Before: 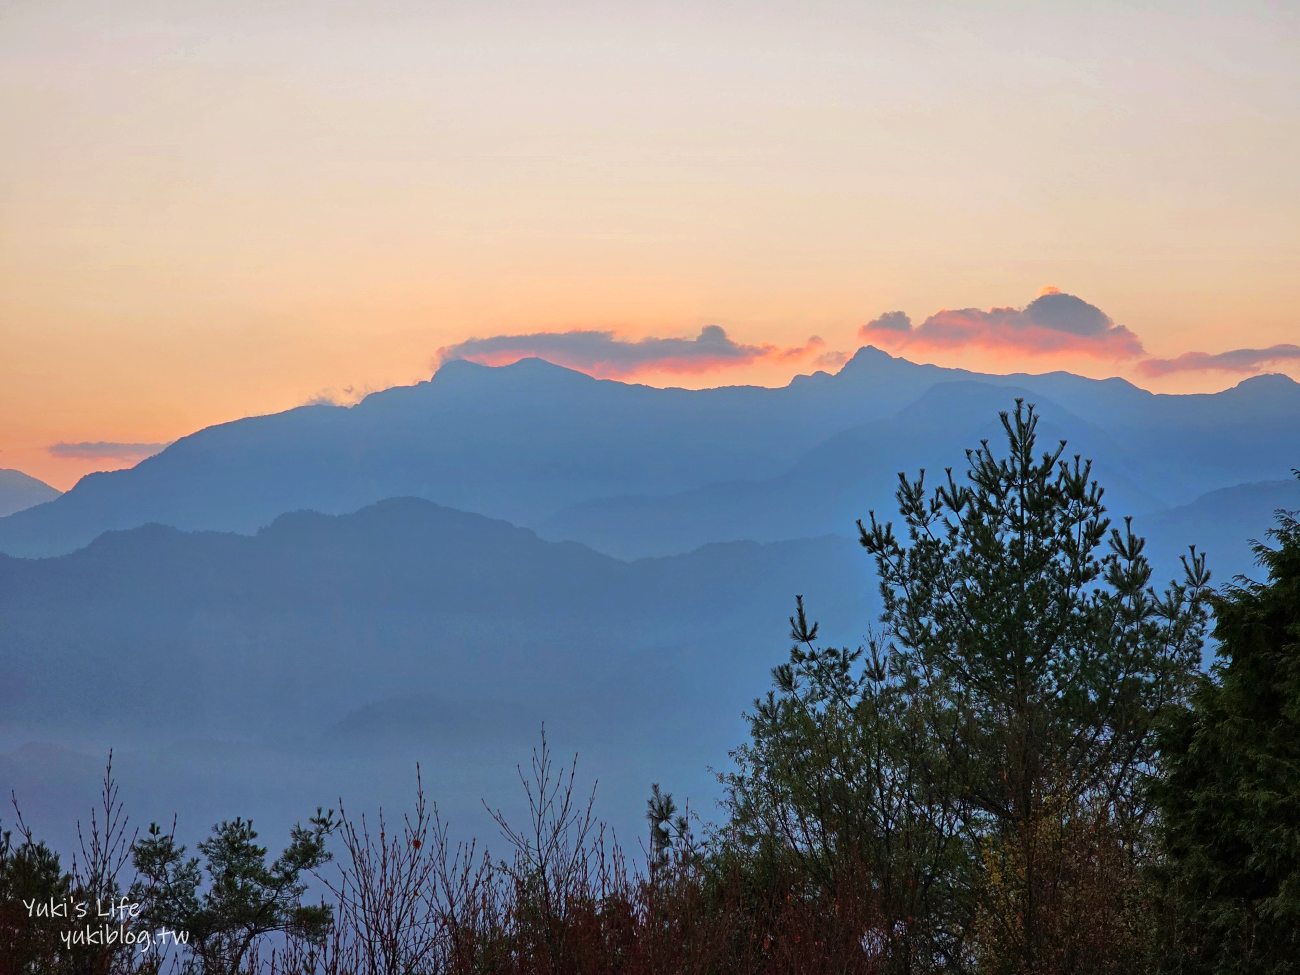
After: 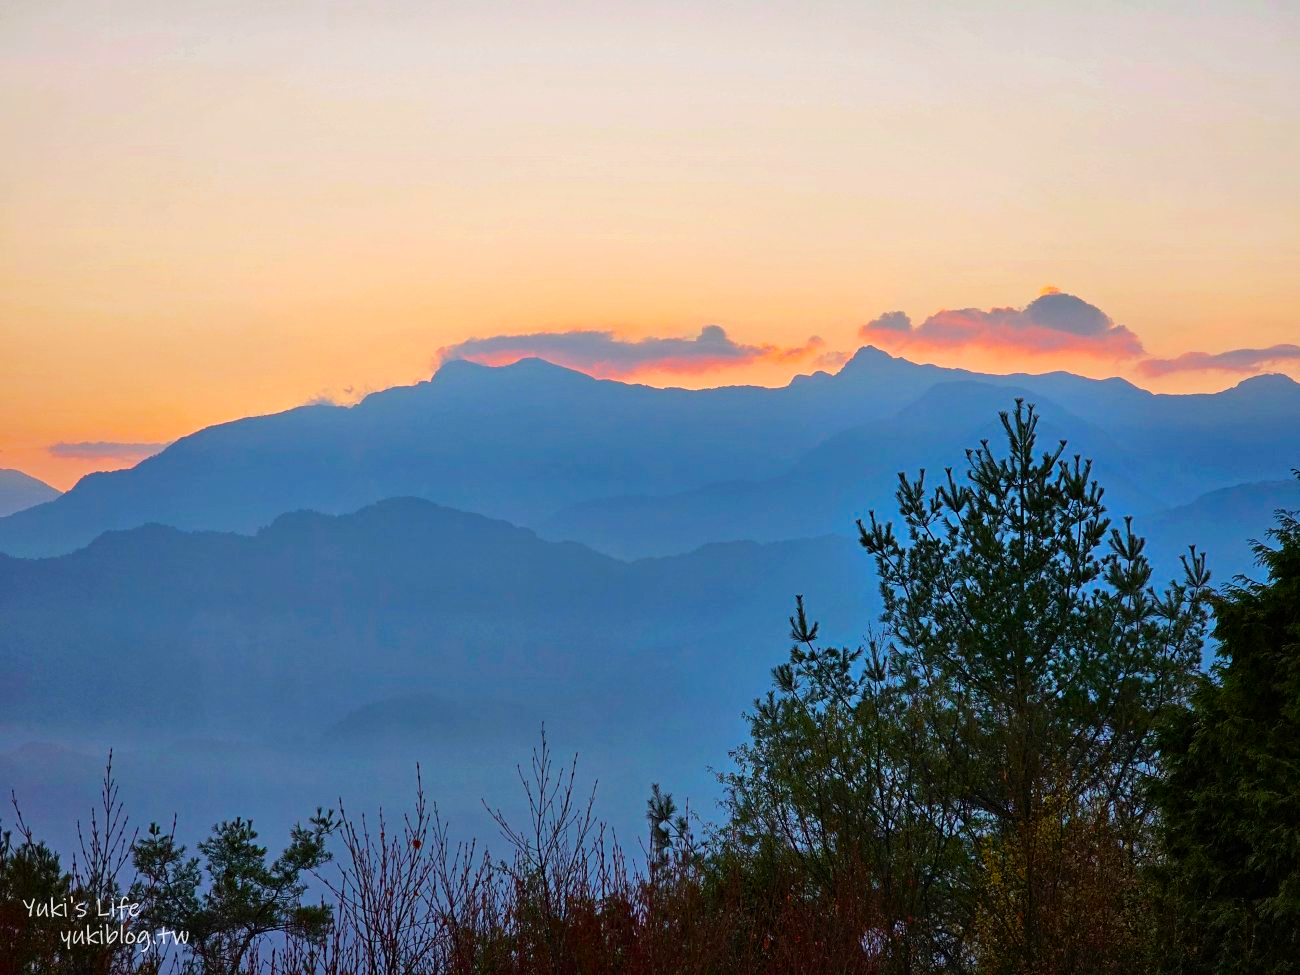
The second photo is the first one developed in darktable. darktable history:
contrast brightness saturation: contrast 0.109, saturation -0.175
color balance rgb: shadows lift › chroma 0.709%, shadows lift › hue 111.65°, perceptual saturation grading › global saturation 35.762%, perceptual saturation grading › shadows 35.014%, global vibrance 25.556%
